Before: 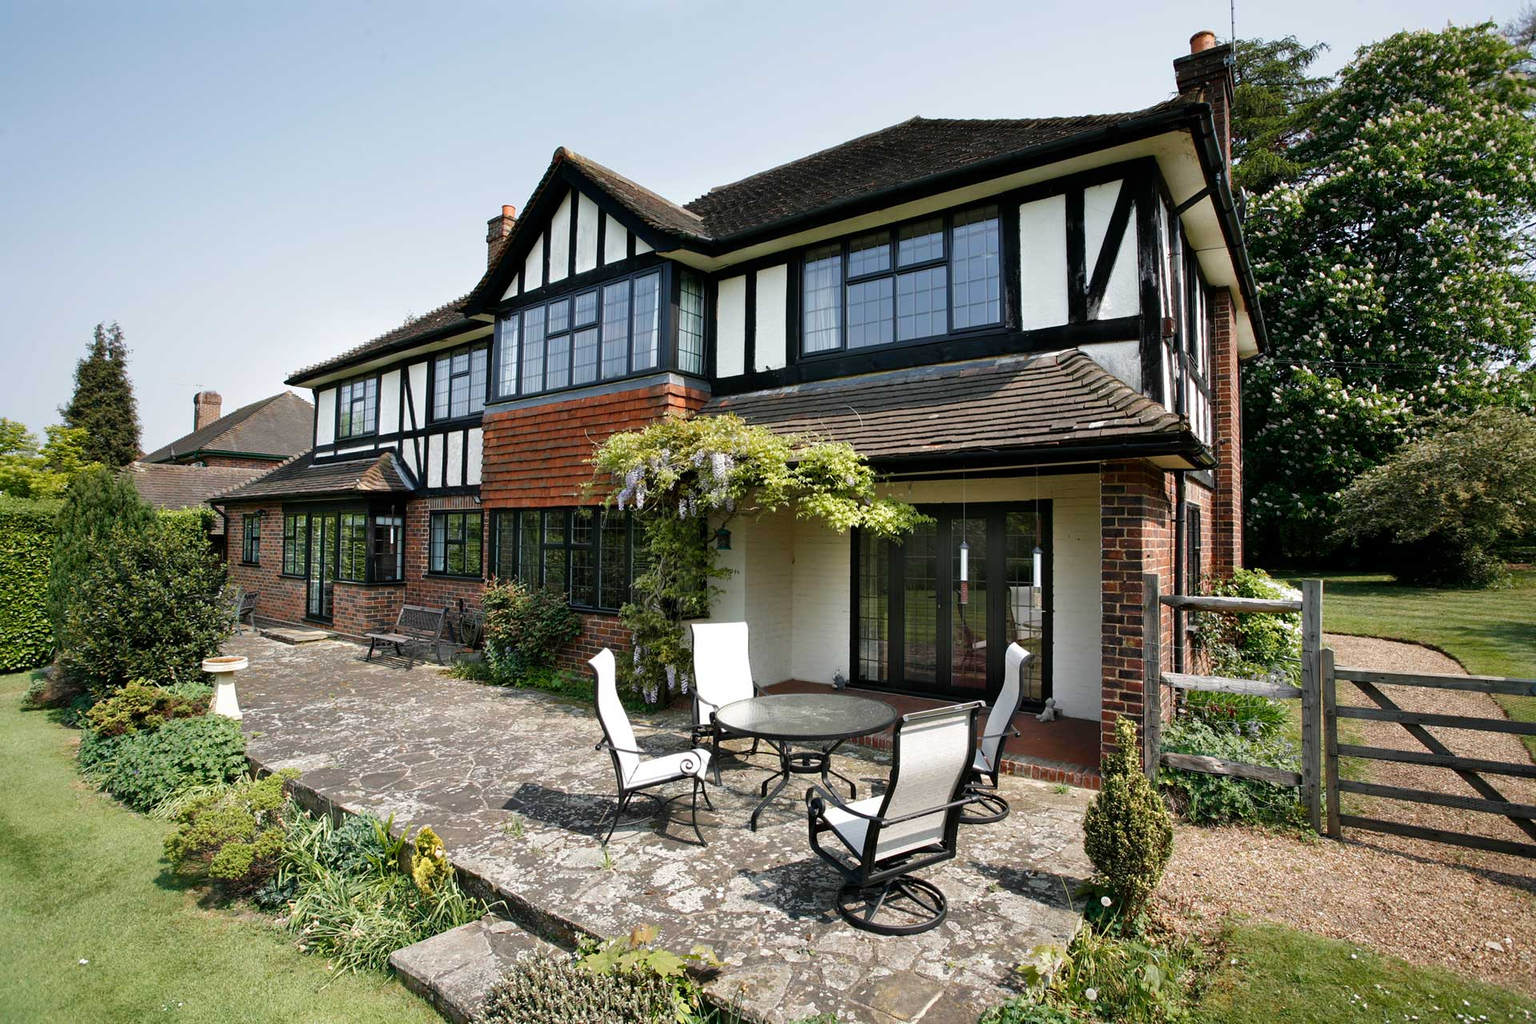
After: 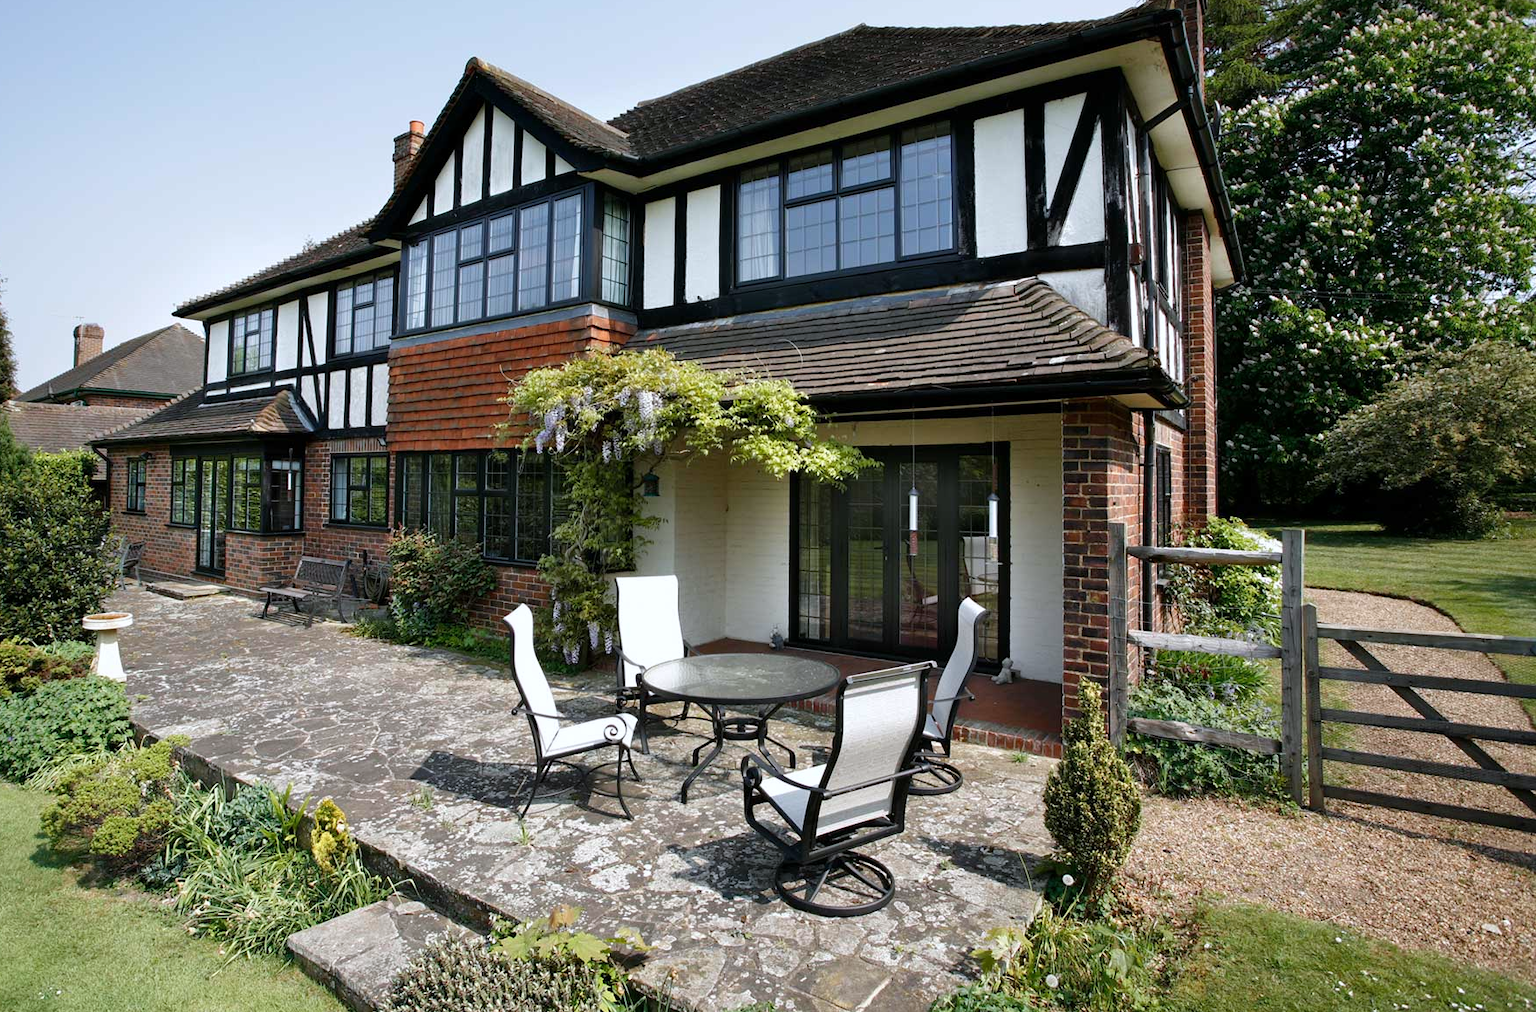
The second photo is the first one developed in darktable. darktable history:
white balance: red 0.976, blue 1.04
crop and rotate: left 8.262%, top 9.226%
